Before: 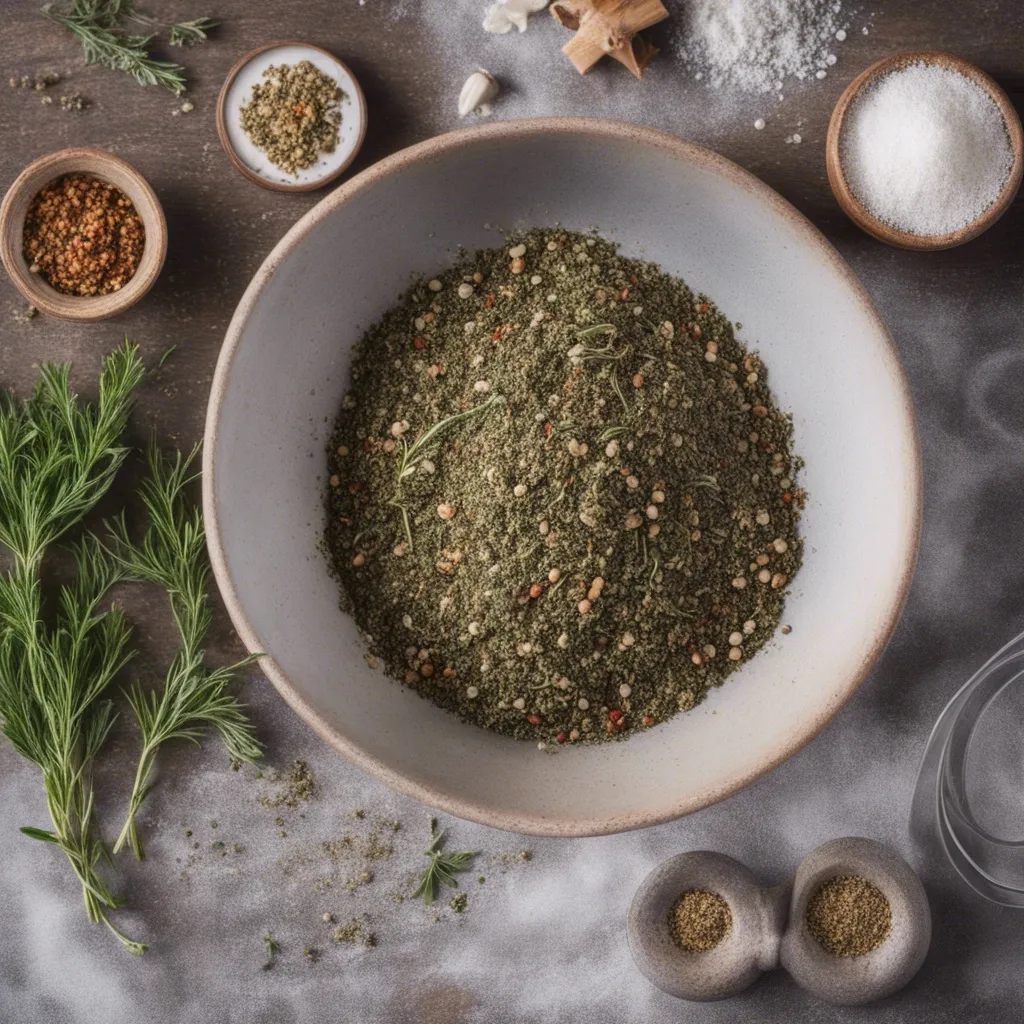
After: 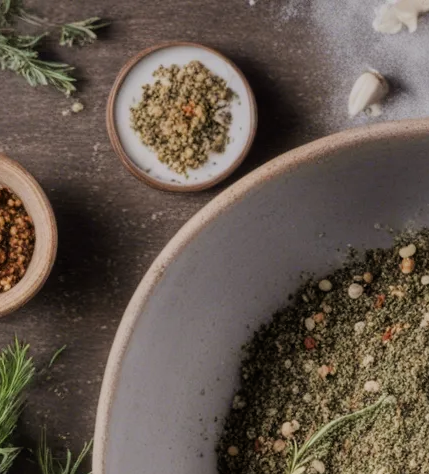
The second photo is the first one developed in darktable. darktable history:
filmic rgb: black relative exposure -7.48 EV, white relative exposure 4.83 EV, hardness 3.4, color science v6 (2022)
crop and rotate: left 10.817%, top 0.062%, right 47.194%, bottom 53.626%
